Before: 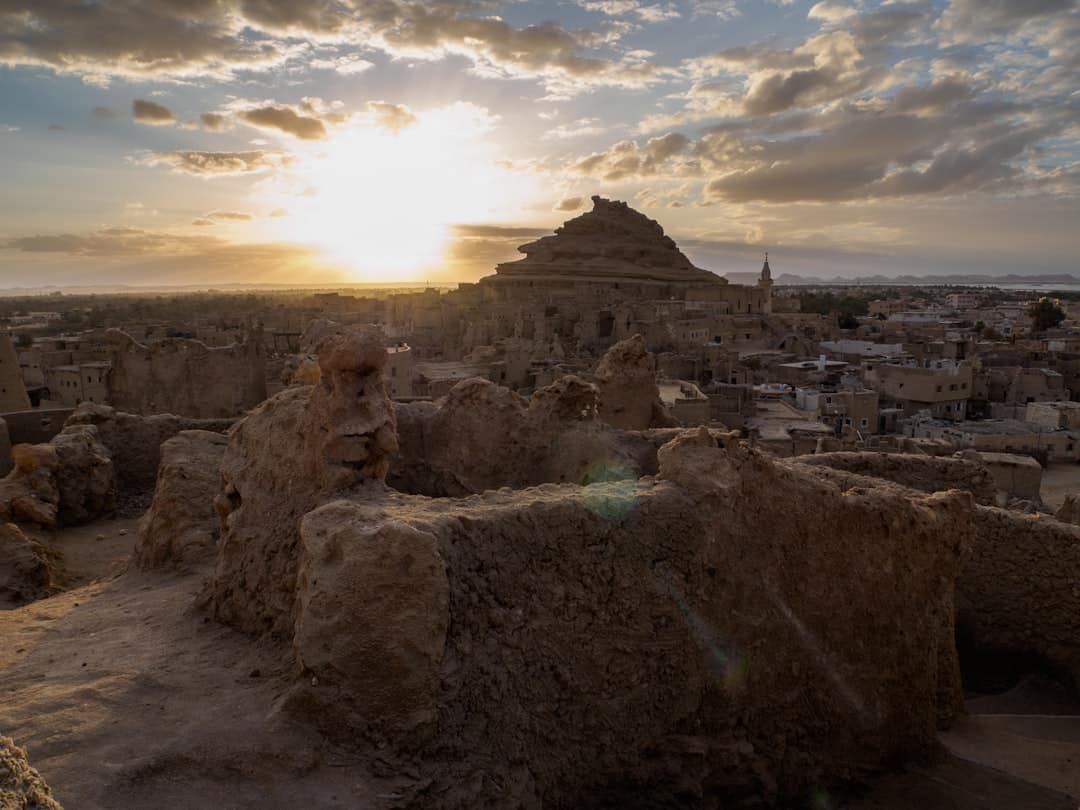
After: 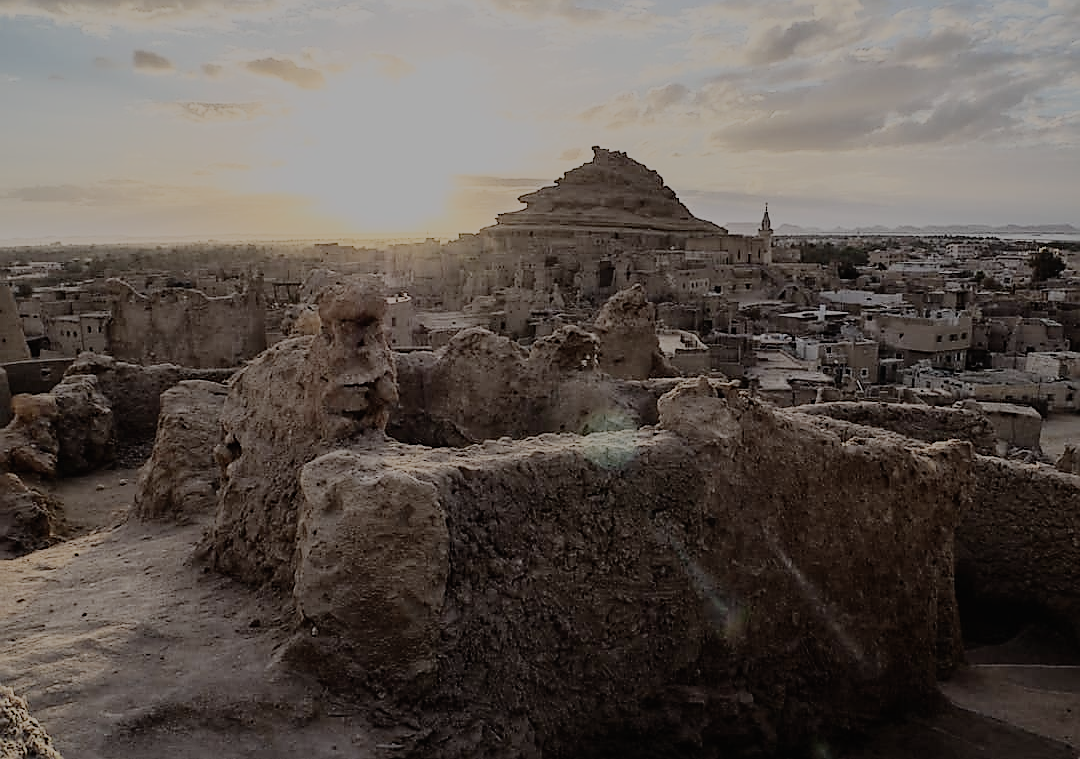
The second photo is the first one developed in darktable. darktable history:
sharpen: radius 1.4, amount 1.25, threshold 0.7
rgb curve: curves: ch0 [(0, 0) (0.21, 0.15) (0.24, 0.21) (0.5, 0.75) (0.75, 0.96) (0.89, 0.99) (1, 1)]; ch1 [(0, 0.02) (0.21, 0.13) (0.25, 0.2) (0.5, 0.67) (0.75, 0.9) (0.89, 0.97) (1, 1)]; ch2 [(0, 0.02) (0.21, 0.13) (0.25, 0.2) (0.5, 0.67) (0.75, 0.9) (0.89, 0.97) (1, 1)], compensate middle gray true
crop and rotate: top 6.25%
exposure: black level correction -0.014, exposure -0.193 EV, compensate highlight preservation false
filmic rgb: white relative exposure 8 EV, threshold 3 EV, structure ↔ texture 100%, target black luminance 0%, hardness 2.44, latitude 76.53%, contrast 0.562, shadows ↔ highlights balance 0%, preserve chrominance no, color science v4 (2020), iterations of high-quality reconstruction 10, type of noise poissonian, enable highlight reconstruction true
